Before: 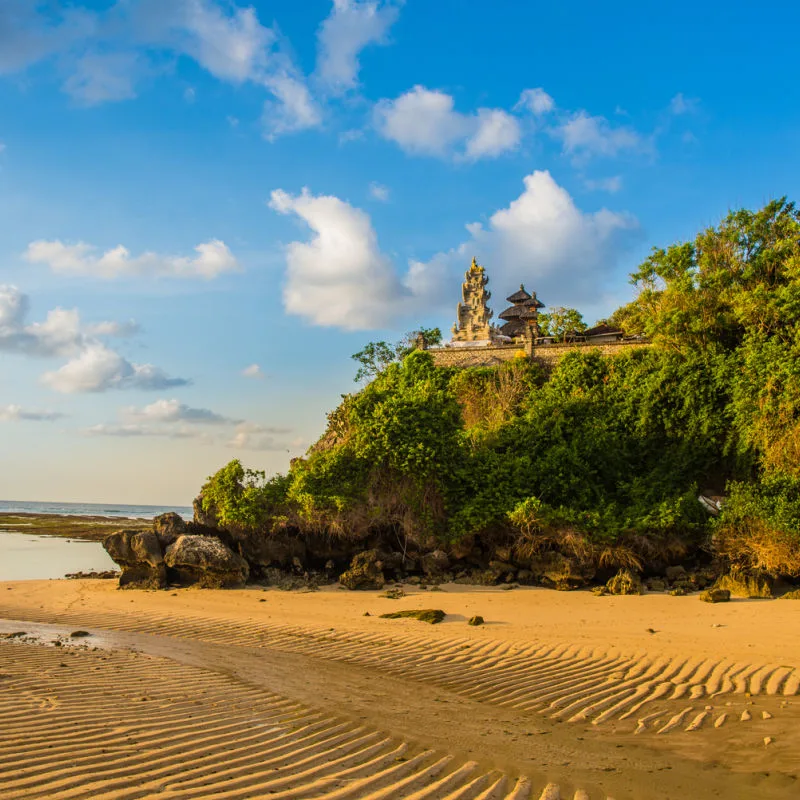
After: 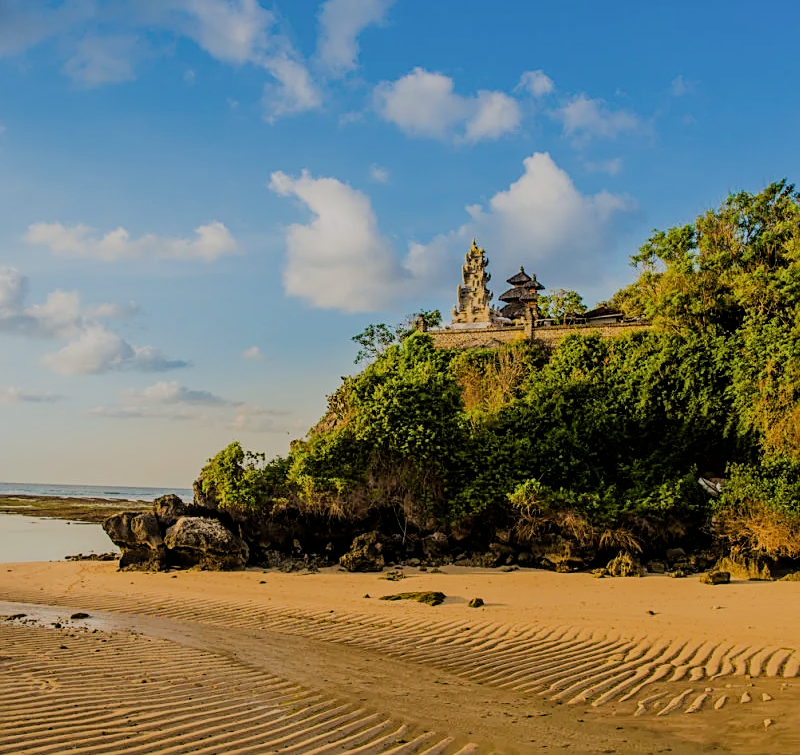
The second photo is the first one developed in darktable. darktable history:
sharpen: on, module defaults
crop and rotate: top 2.367%, bottom 3.252%
filmic rgb: black relative exposure -6.08 EV, white relative exposure 6.98 EV, hardness 2.27
